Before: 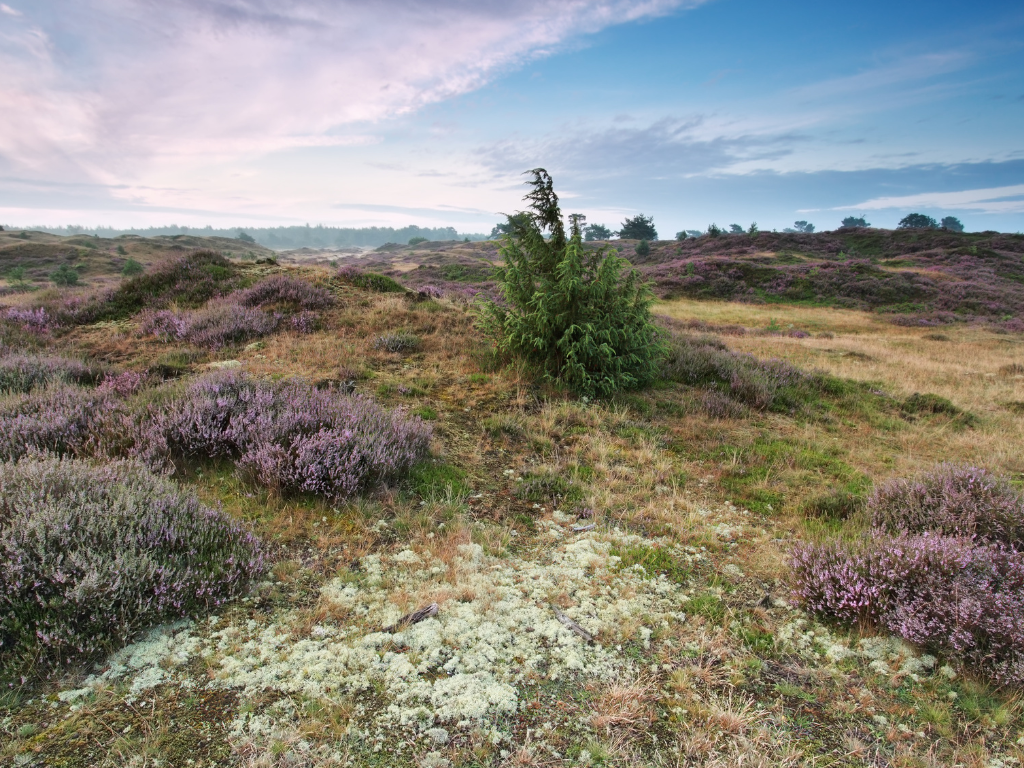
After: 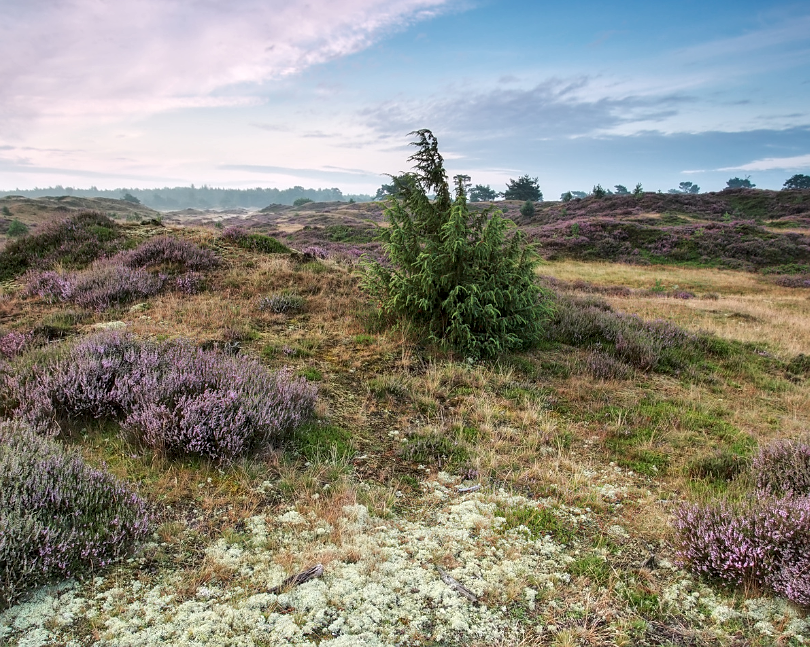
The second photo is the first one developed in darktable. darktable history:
crop: left 11.319%, top 5.082%, right 9.568%, bottom 10.581%
local contrast: on, module defaults
sharpen: radius 0.977, amount 0.609
